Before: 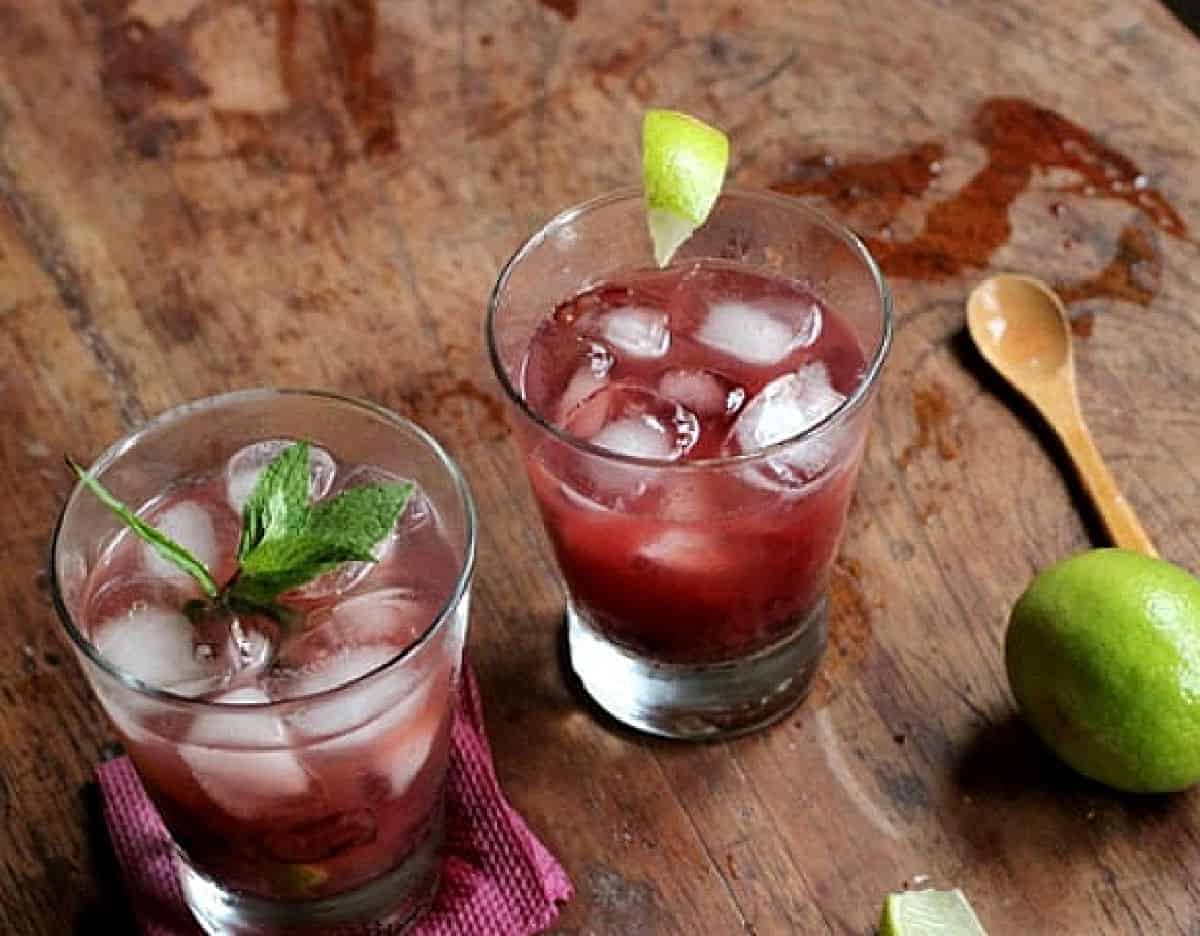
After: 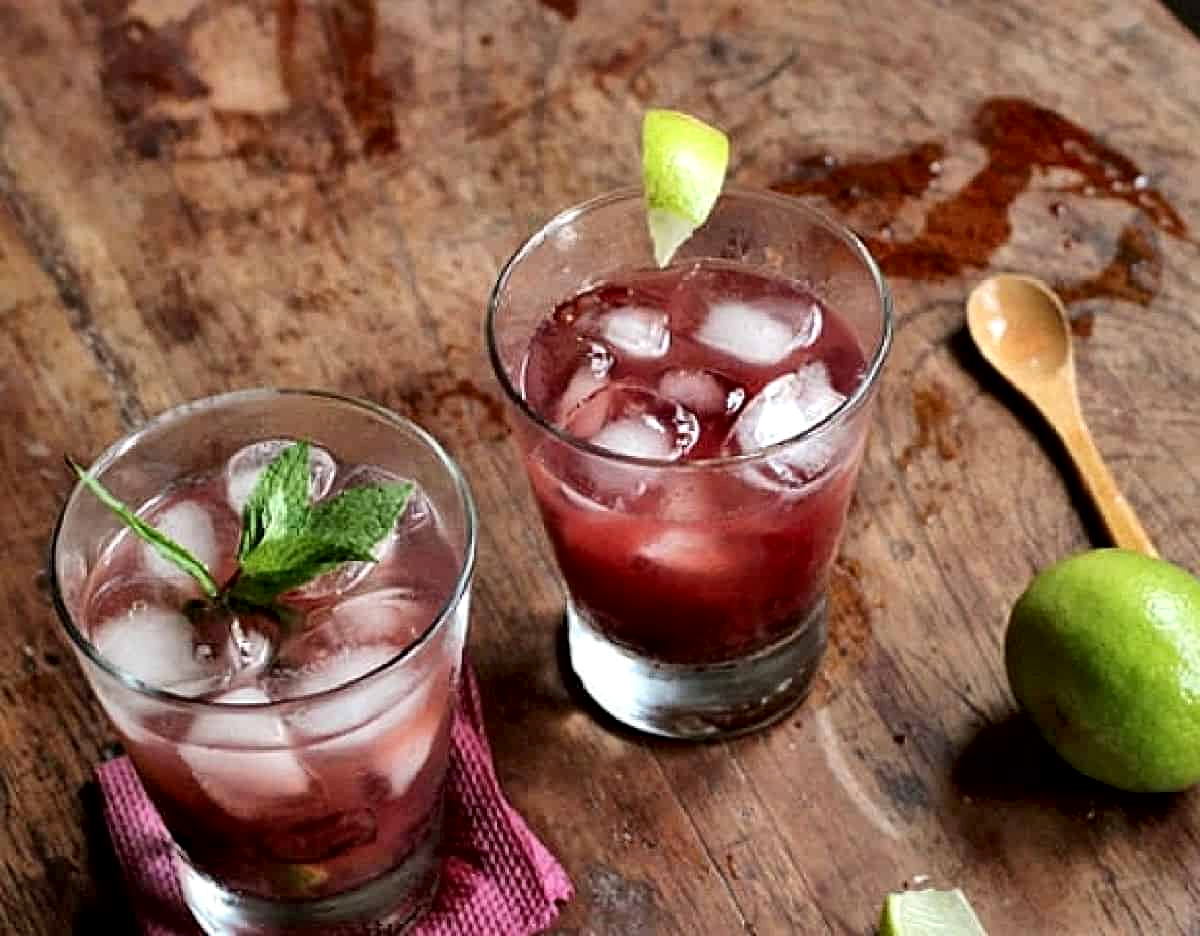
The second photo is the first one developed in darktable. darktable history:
local contrast: mode bilateral grid, contrast 25, coarseness 60, detail 151%, midtone range 0.2
shadows and highlights: radius 133.83, soften with gaussian
